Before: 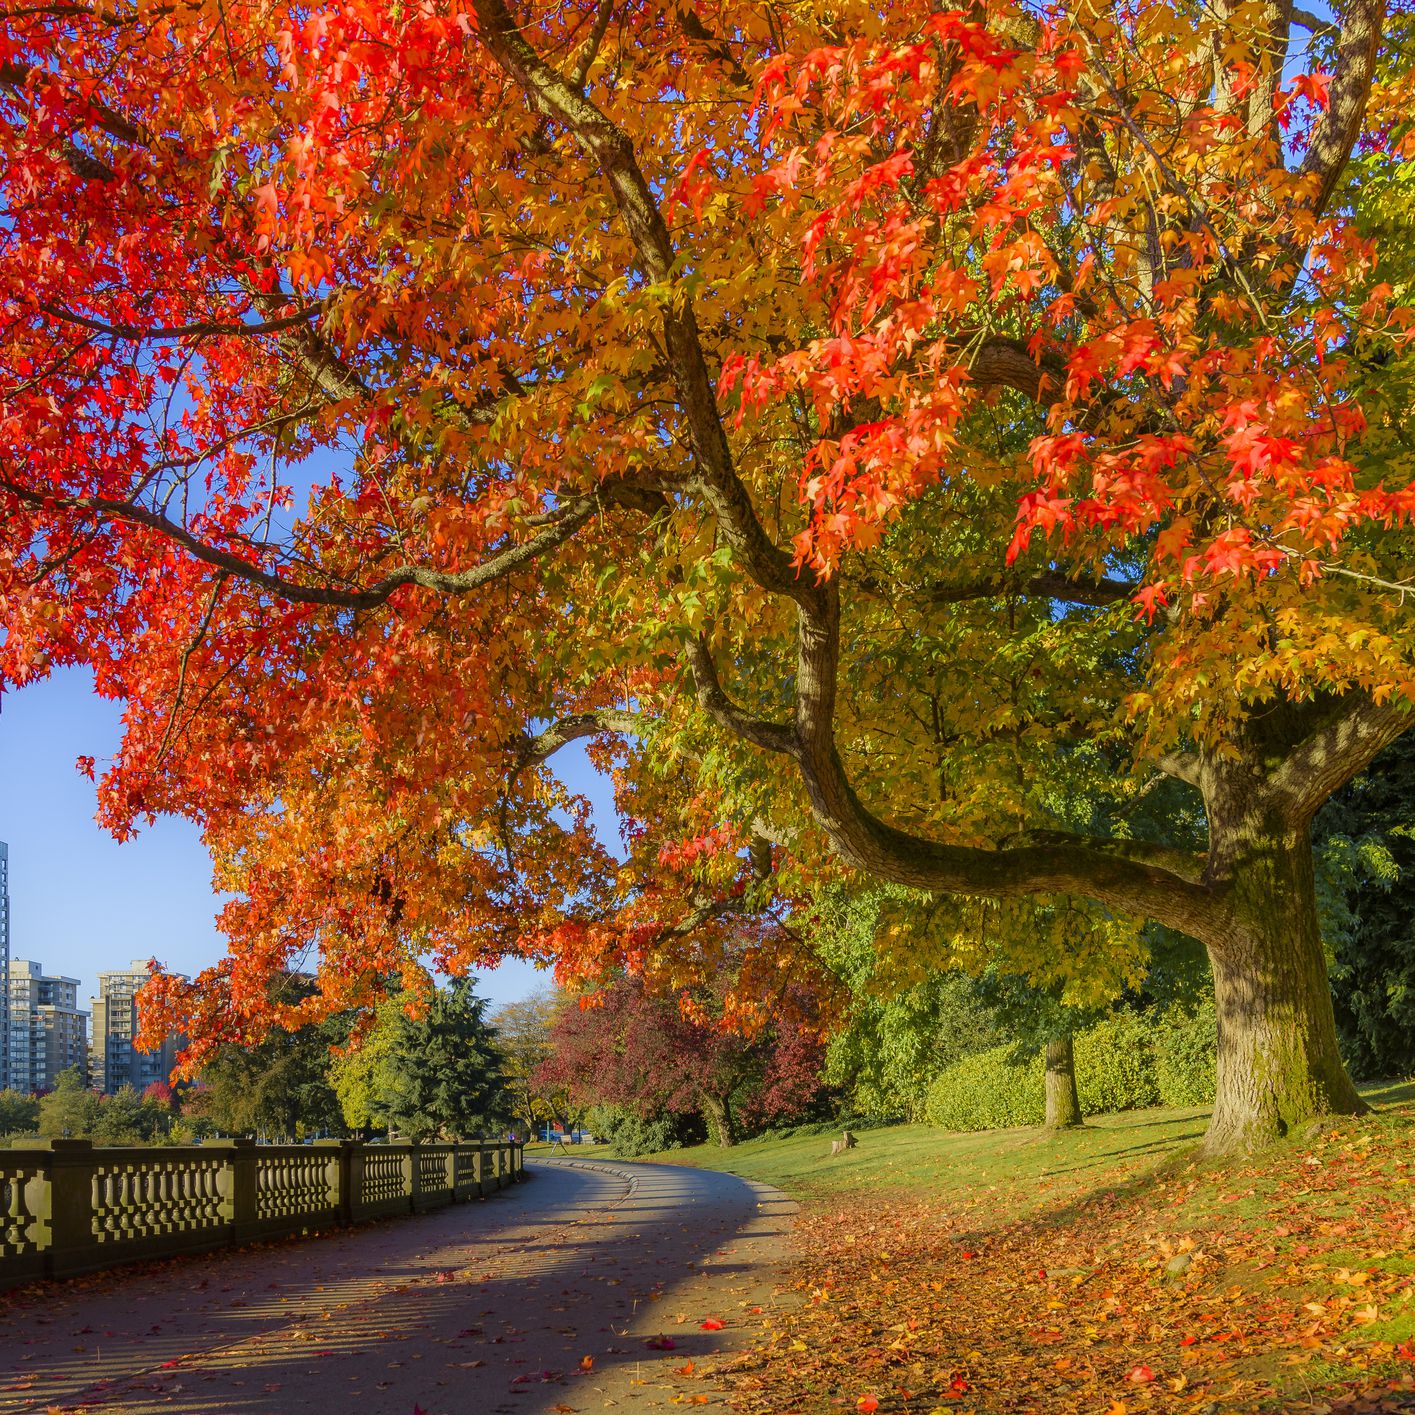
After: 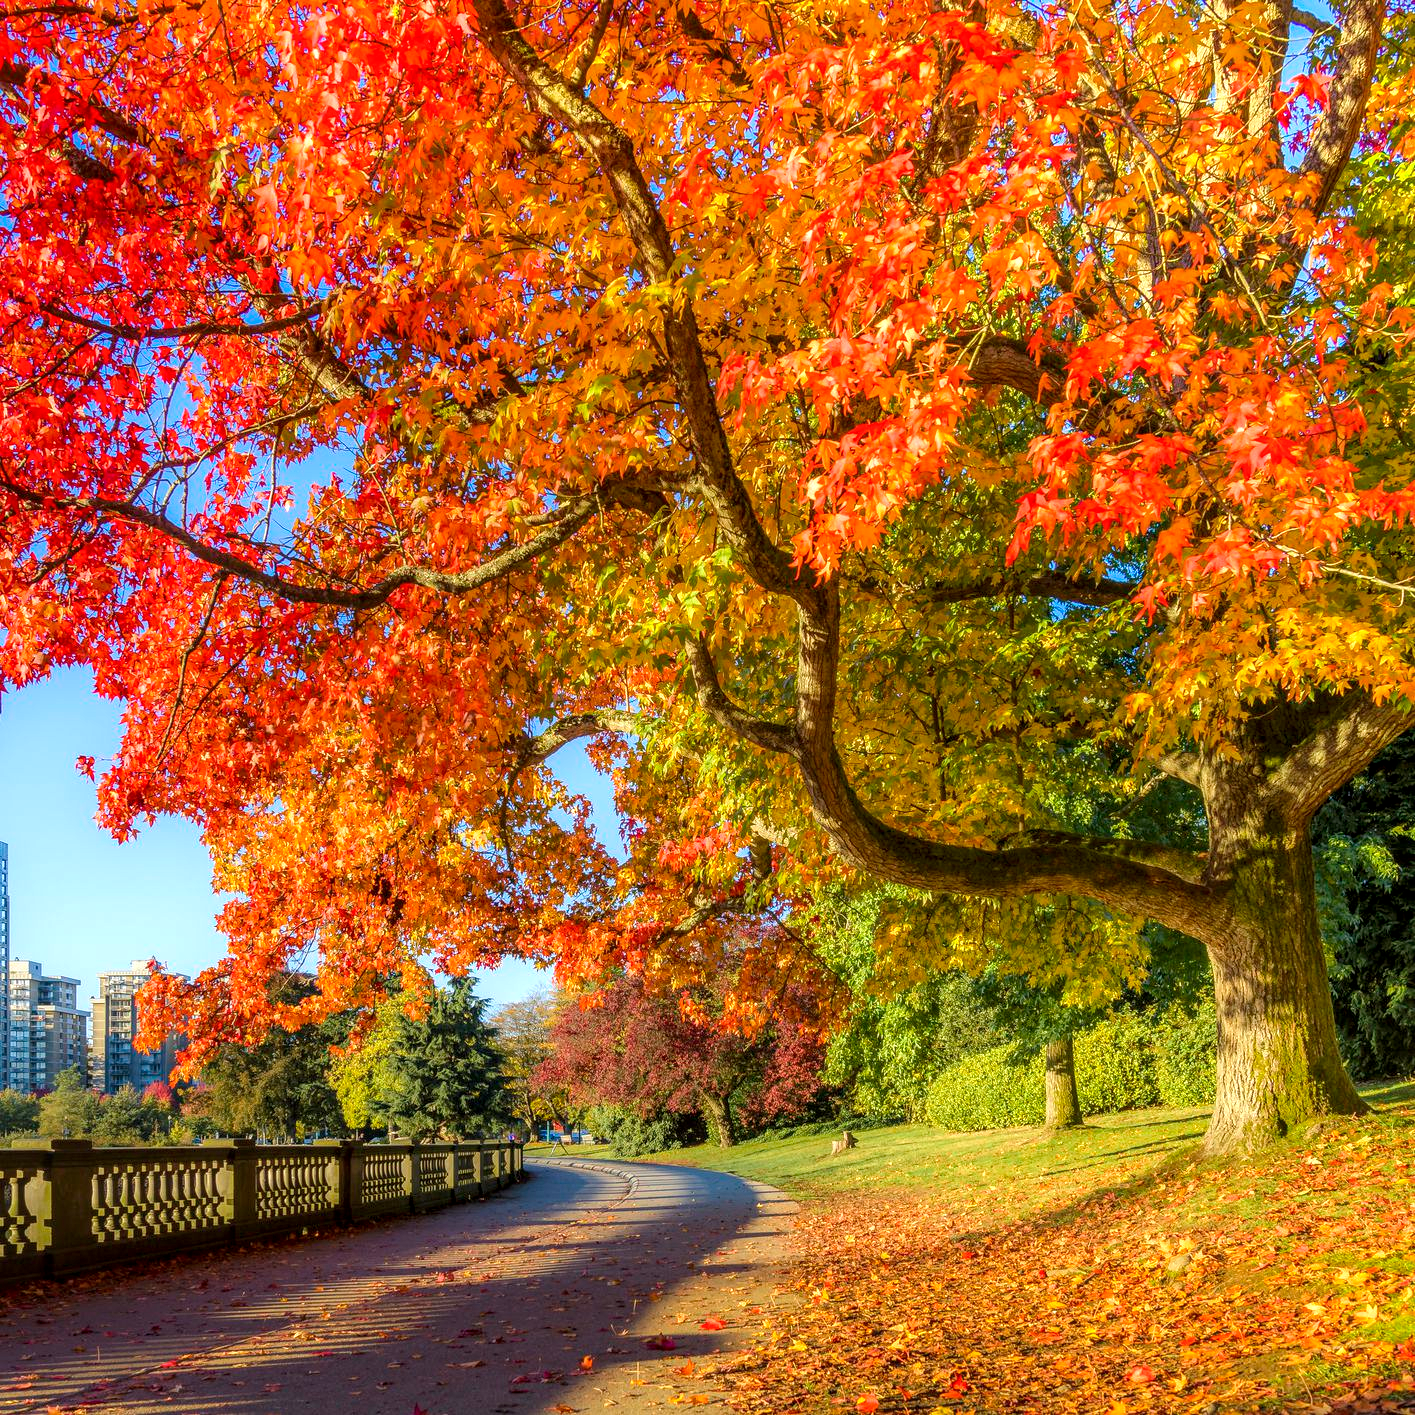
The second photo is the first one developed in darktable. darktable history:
local contrast: on, module defaults
exposure: exposure 0.569 EV, compensate highlight preservation false
